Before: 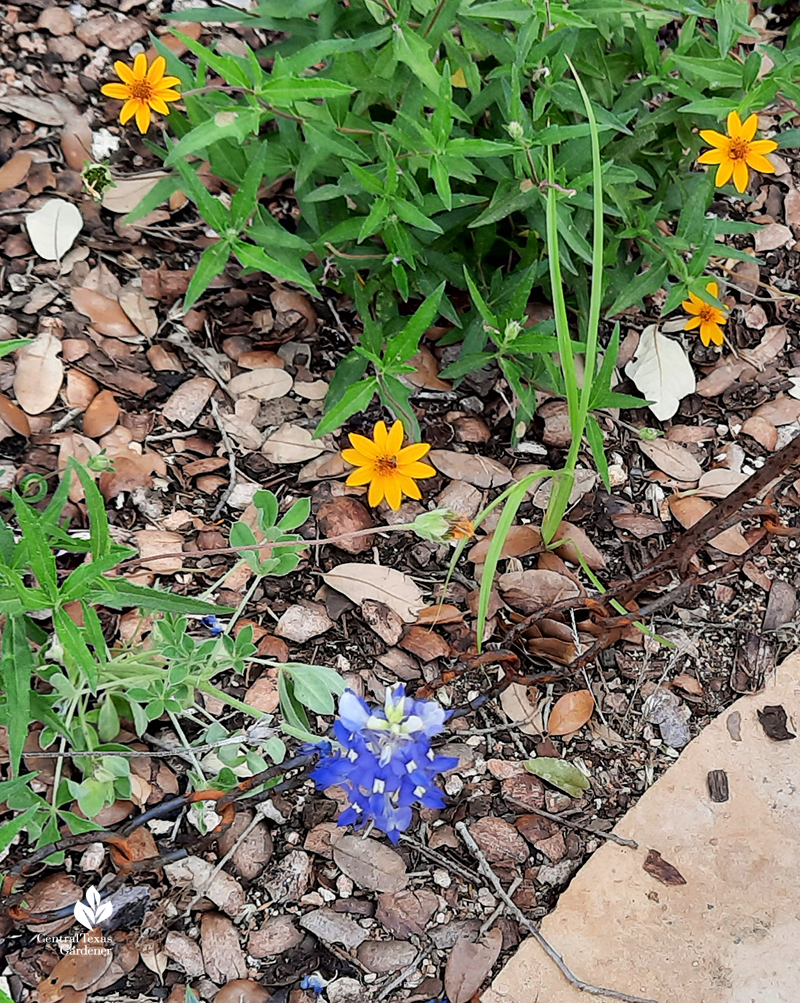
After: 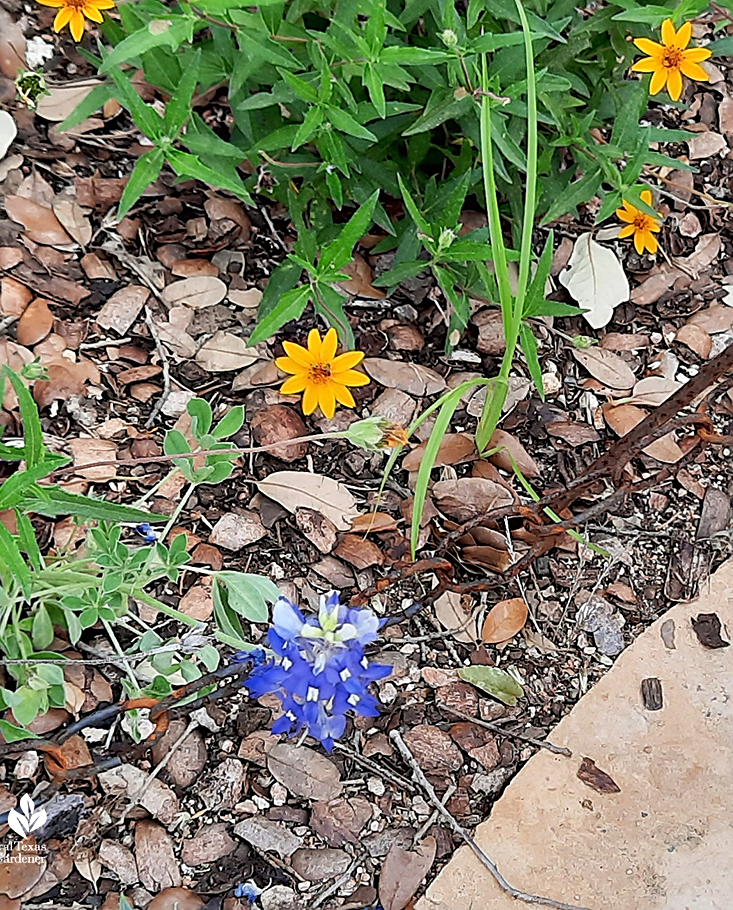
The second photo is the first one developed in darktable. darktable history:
crop and rotate: left 8.262%, top 9.226%
rgb curve: curves: ch0 [(0, 0) (0.093, 0.159) (0.241, 0.265) (0.414, 0.42) (1, 1)], compensate middle gray true, preserve colors basic power
white balance: emerald 1
sharpen: on, module defaults
